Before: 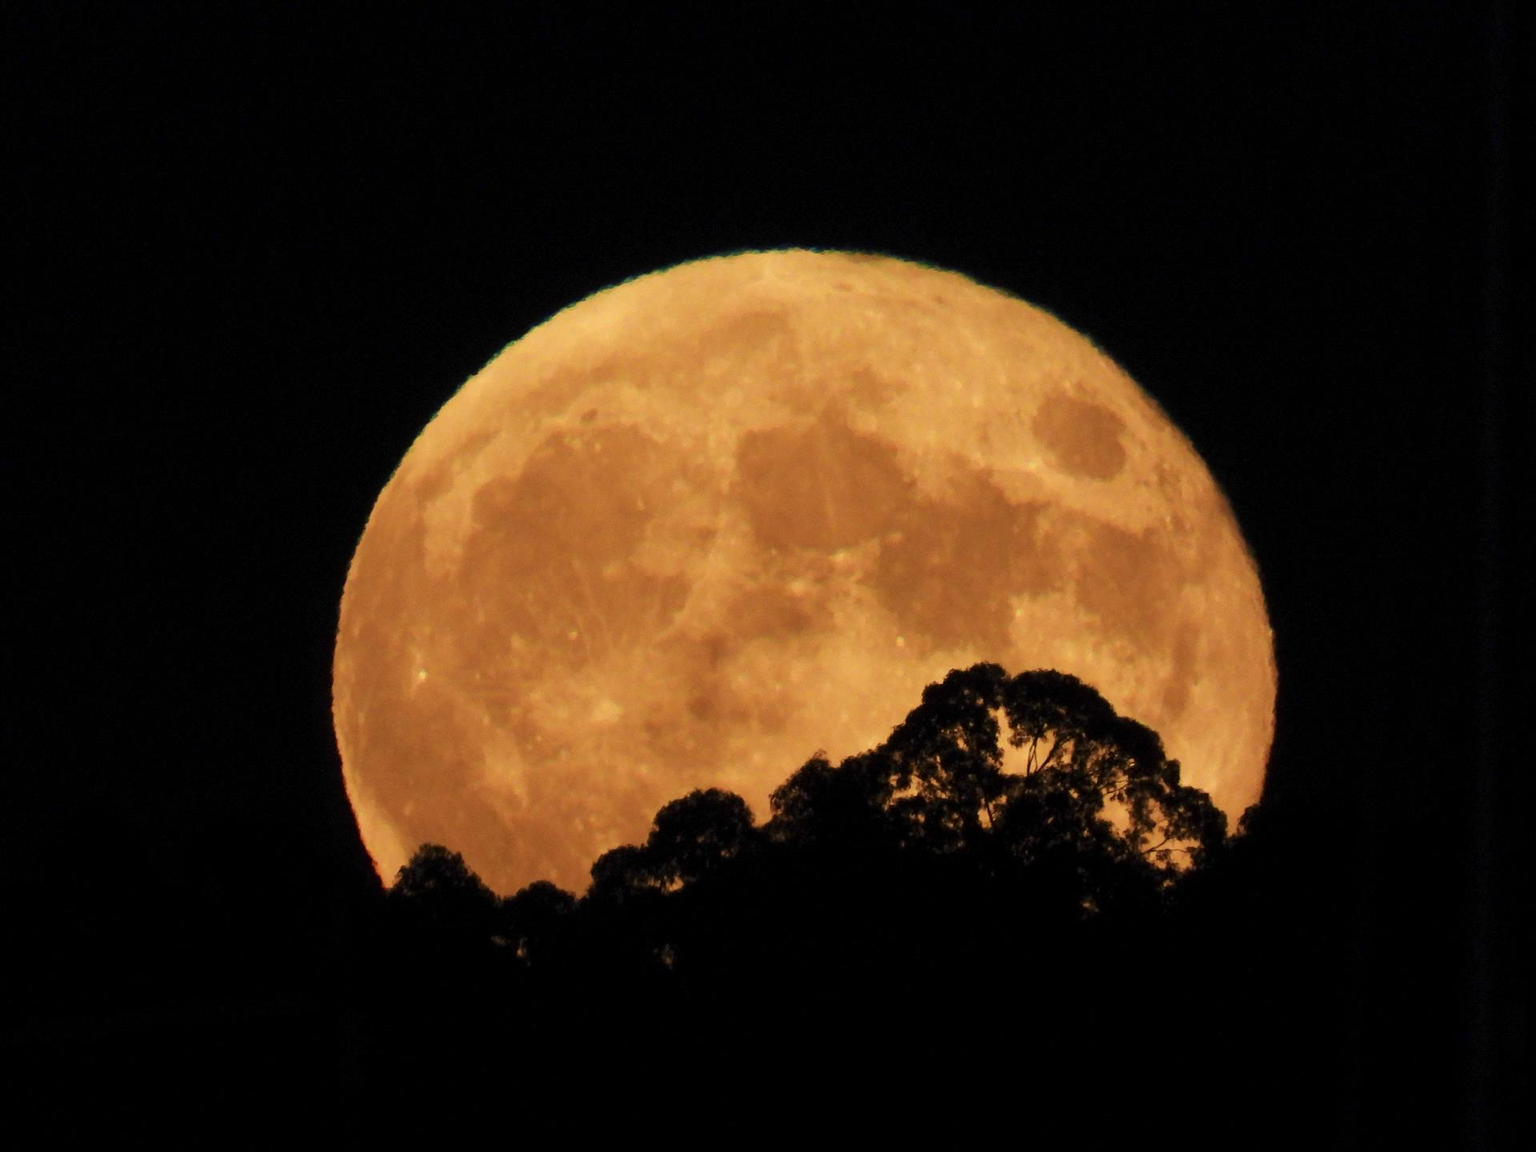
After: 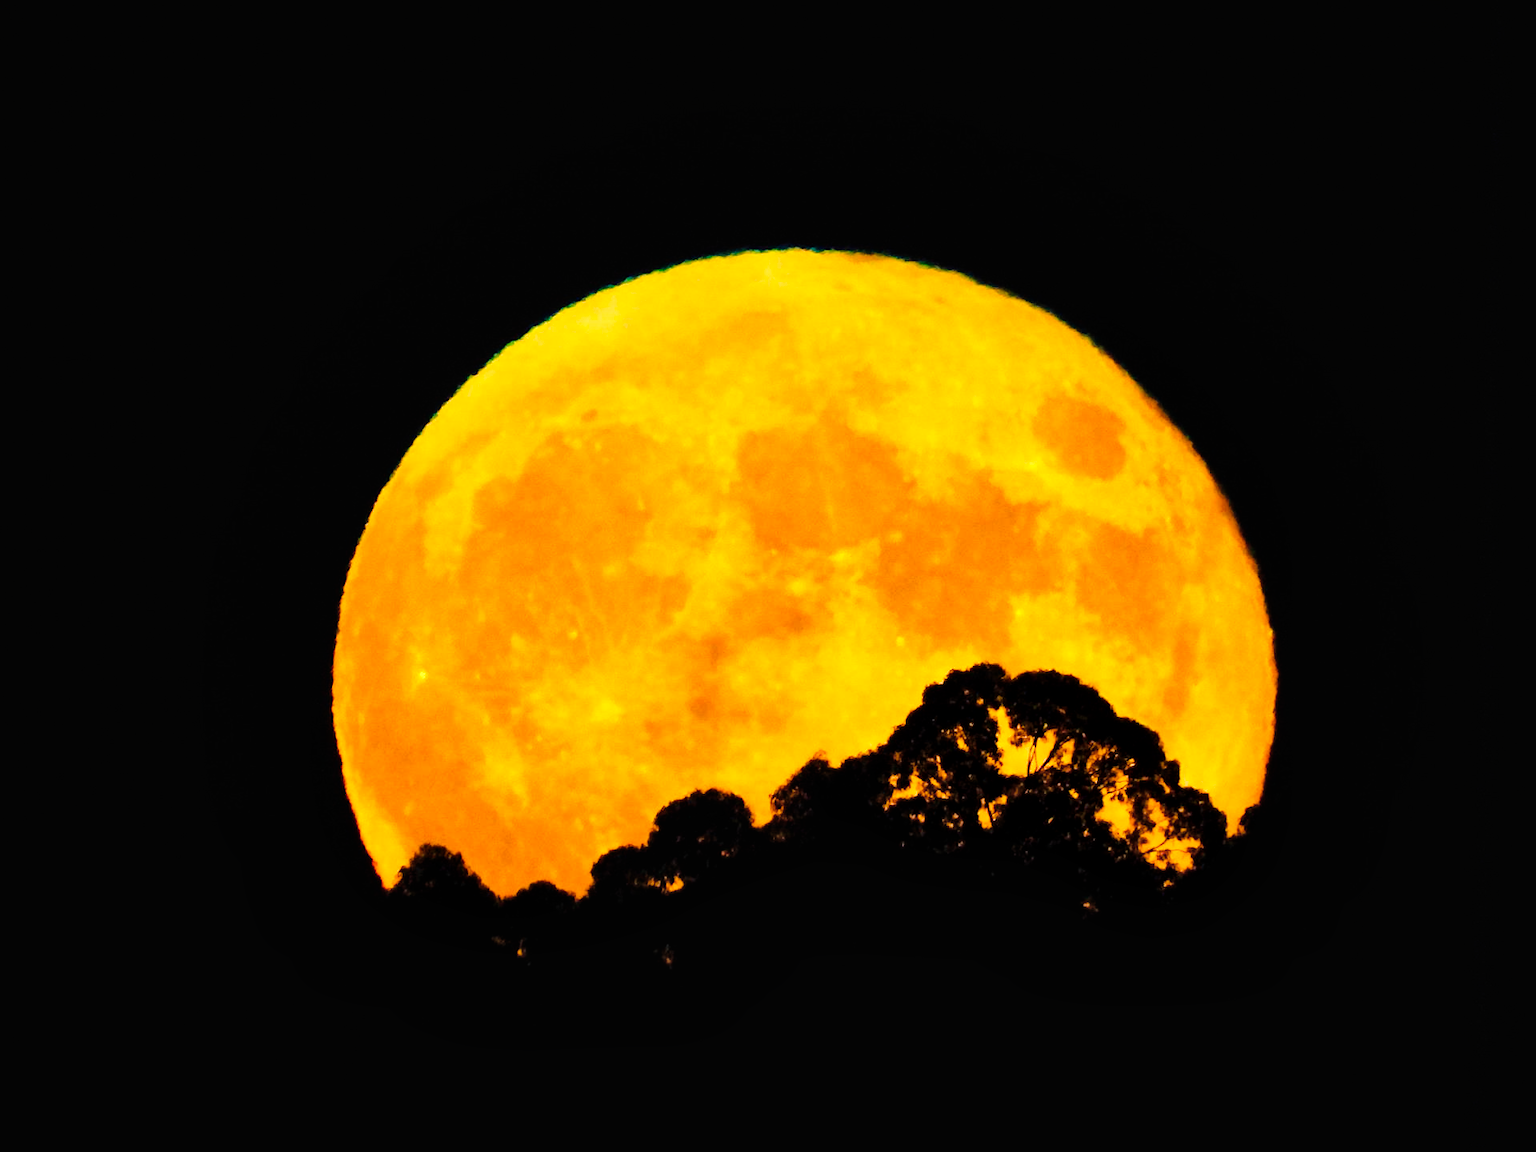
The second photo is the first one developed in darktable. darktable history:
base curve: curves: ch0 [(0, 0) (0.028, 0.03) (0.121, 0.232) (0.46, 0.748) (0.859, 0.968) (1, 1)]
tone curve: curves: ch0 [(0, 0.01) (0.052, 0.045) (0.136, 0.133) (0.29, 0.332) (0.453, 0.531) (0.676, 0.751) (0.89, 0.919) (1, 1)]; ch1 [(0, 0) (0.094, 0.081) (0.285, 0.299) (0.385, 0.403) (0.446, 0.443) (0.495, 0.496) (0.544, 0.552) (0.589, 0.612) (0.722, 0.728) (1, 1)]; ch2 [(0, 0) (0.257, 0.217) (0.43, 0.421) (0.498, 0.507) (0.531, 0.544) (0.56, 0.579) (0.625, 0.642) (1, 1)], preserve colors none
local contrast: mode bilateral grid, contrast 24, coarseness 60, detail 151%, midtone range 0.2
color balance rgb: power › hue 61.41°, linear chroma grading › global chroma 14.456%, perceptual saturation grading › global saturation 31.222%
